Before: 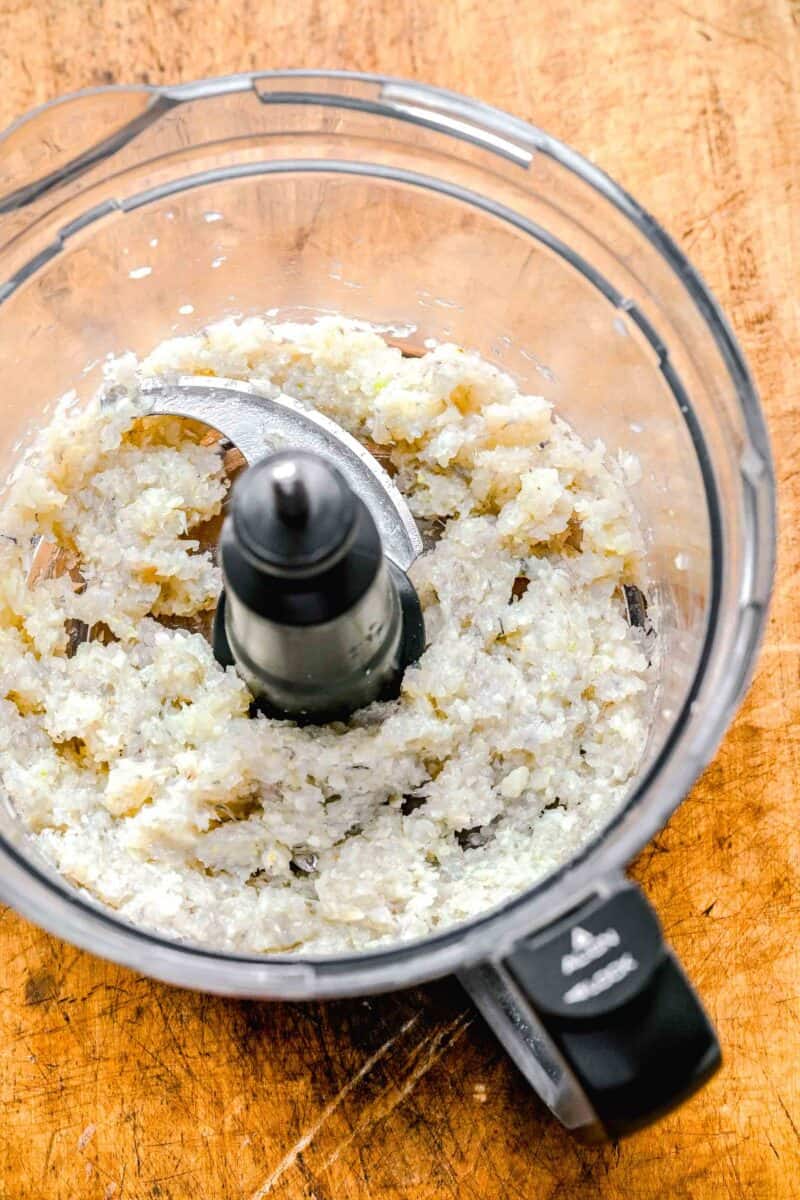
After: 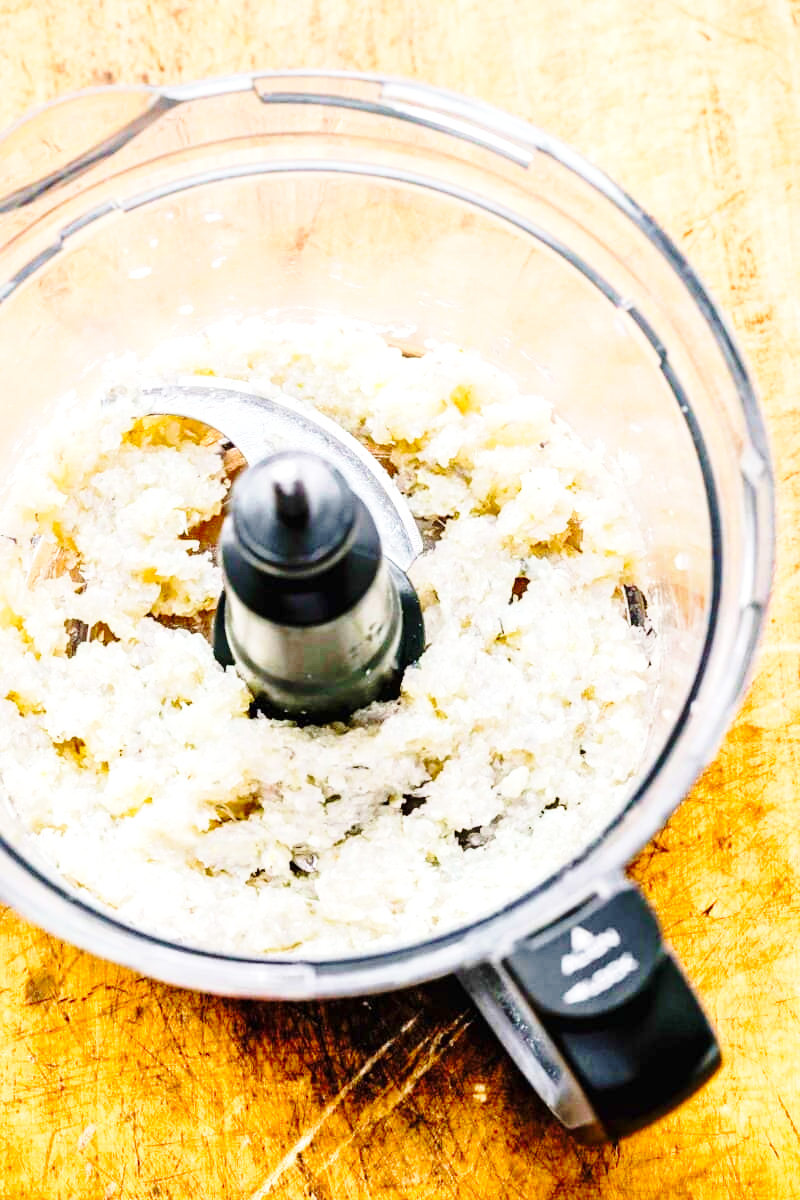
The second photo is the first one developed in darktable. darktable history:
exposure: black level correction 0.001, exposure 0.192 EV, compensate highlight preservation false
base curve: curves: ch0 [(0, 0) (0.032, 0.037) (0.105, 0.228) (0.435, 0.76) (0.856, 0.983) (1, 1)], preserve colors none
velvia: strength 29.83%
